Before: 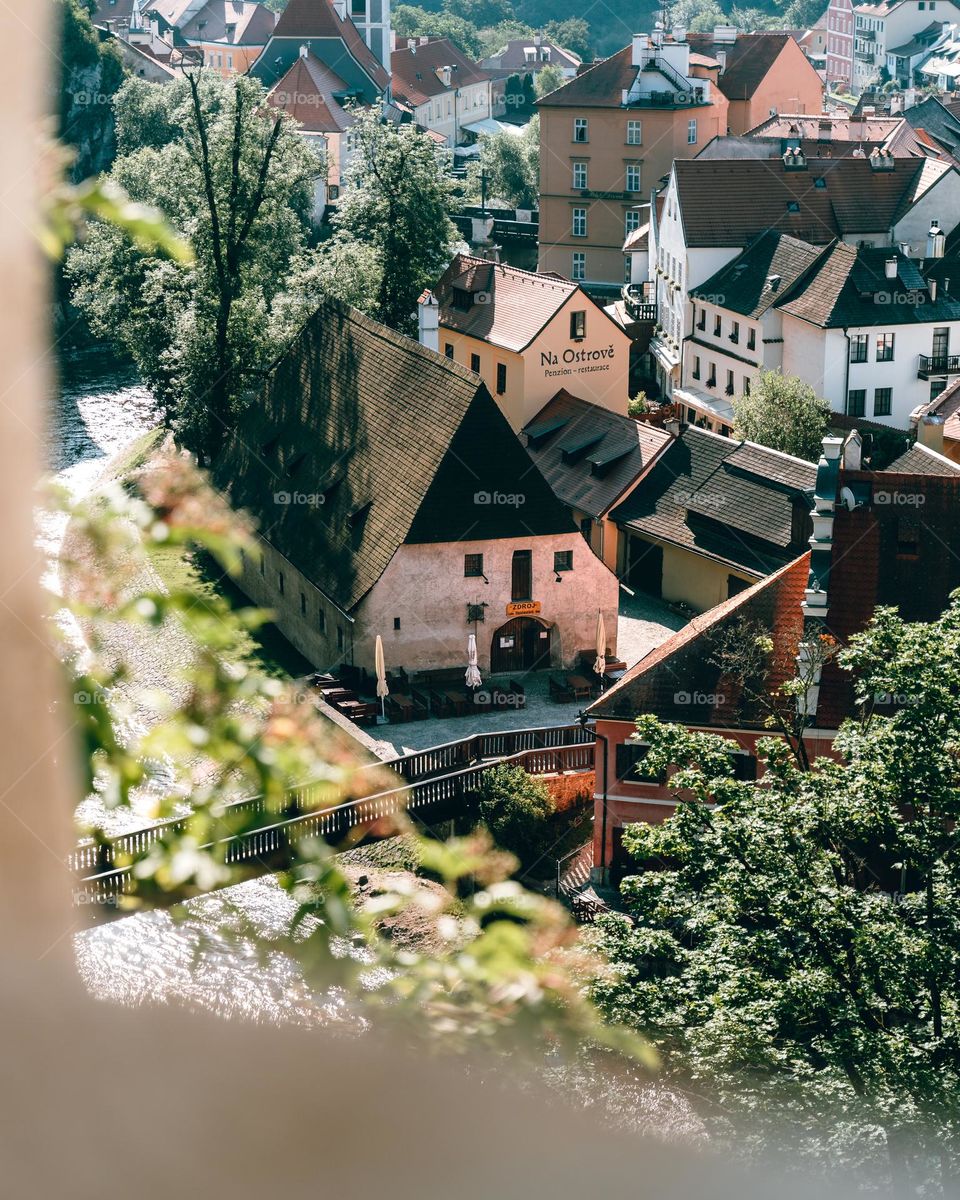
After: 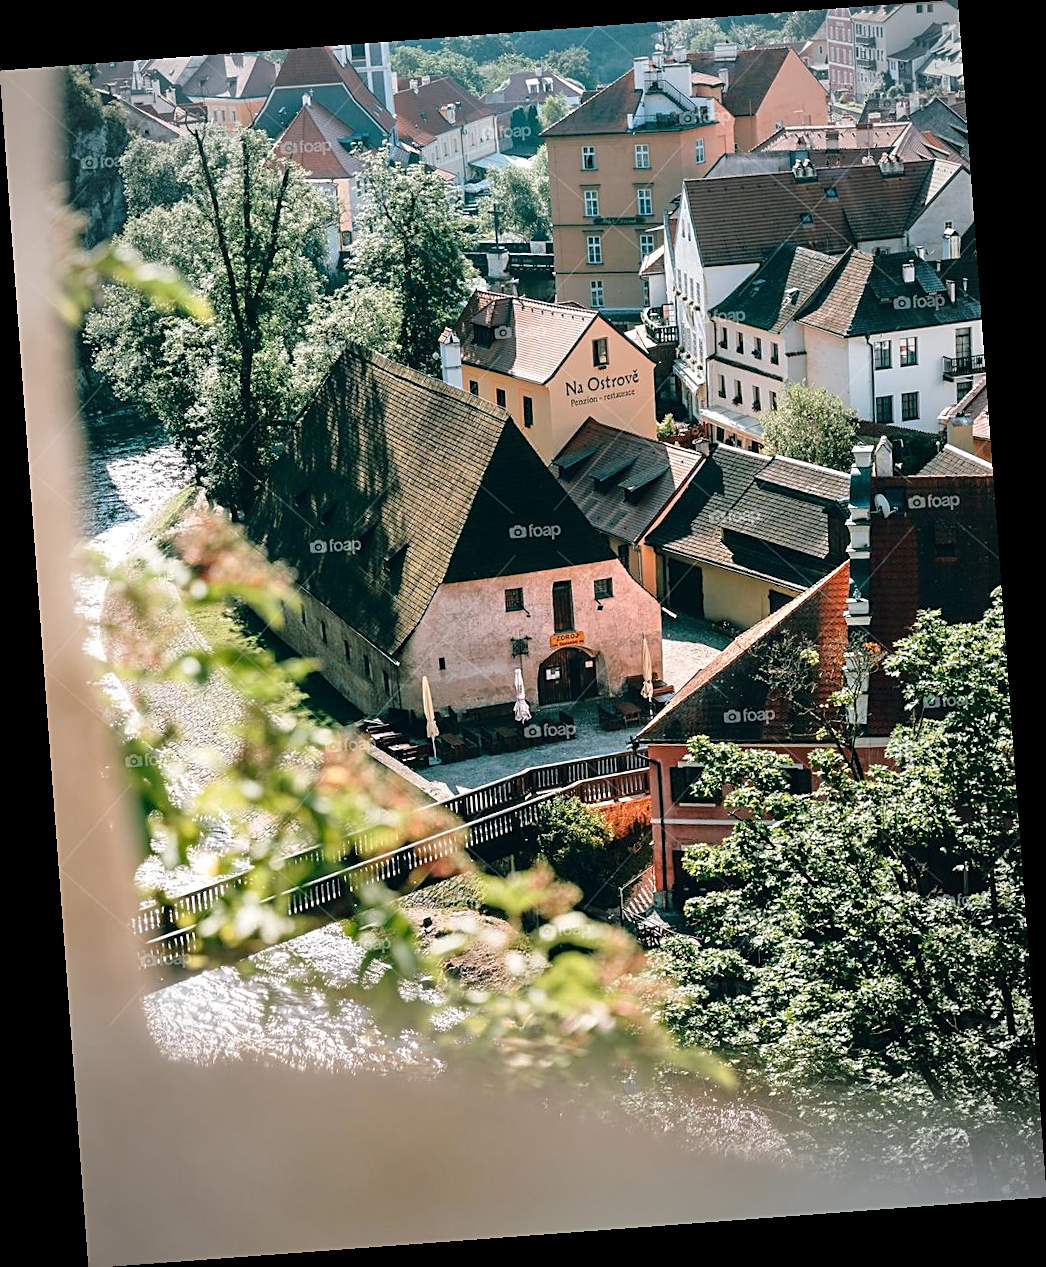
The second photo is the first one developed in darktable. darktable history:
rotate and perspective: rotation -4.25°, automatic cropping off
sharpen: on, module defaults
tone equalizer: -8 EV 0.001 EV, -7 EV -0.004 EV, -6 EV 0.009 EV, -5 EV 0.032 EV, -4 EV 0.276 EV, -3 EV 0.644 EV, -2 EV 0.584 EV, -1 EV 0.187 EV, +0 EV 0.024 EV
vignetting: fall-off radius 60%, automatic ratio true
